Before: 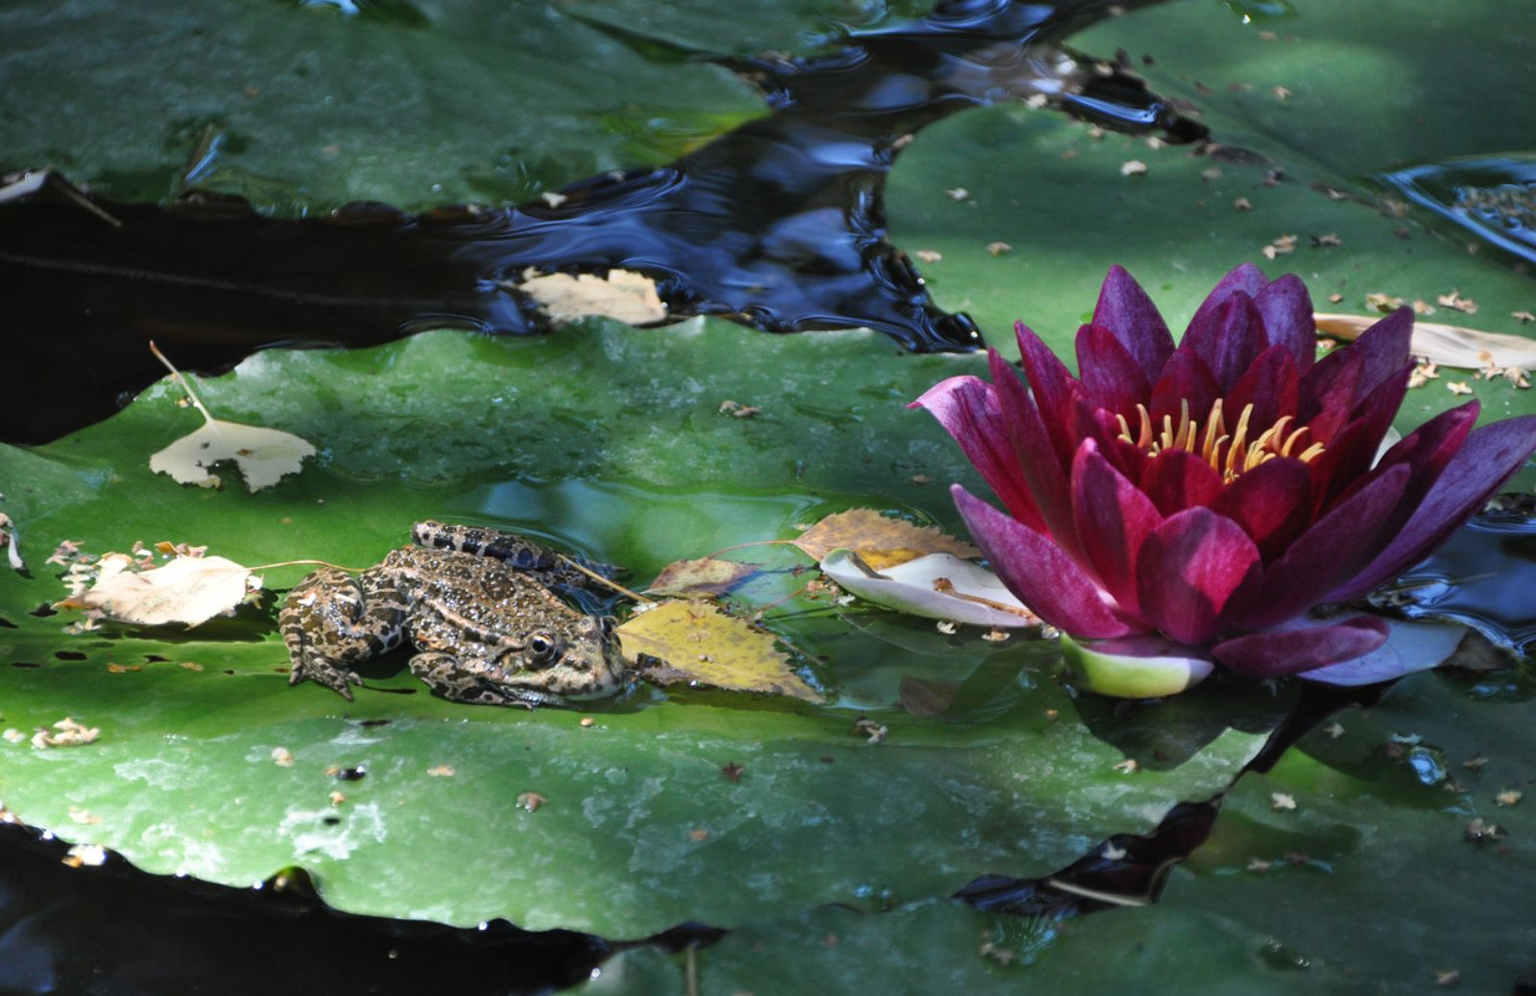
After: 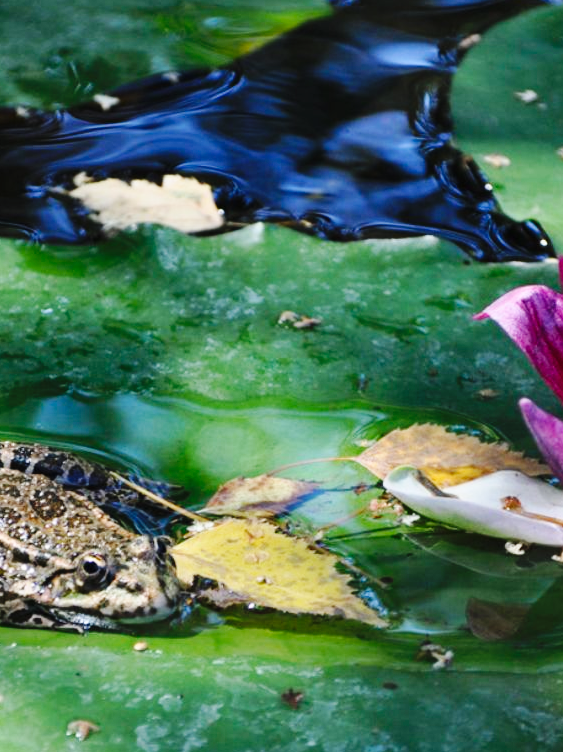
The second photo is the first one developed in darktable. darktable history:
crop and rotate: left 29.476%, top 10.214%, right 35.32%, bottom 17.333%
base curve: curves: ch0 [(0, 0) (0.036, 0.025) (0.121, 0.166) (0.206, 0.329) (0.605, 0.79) (1, 1)], preserve colors none
